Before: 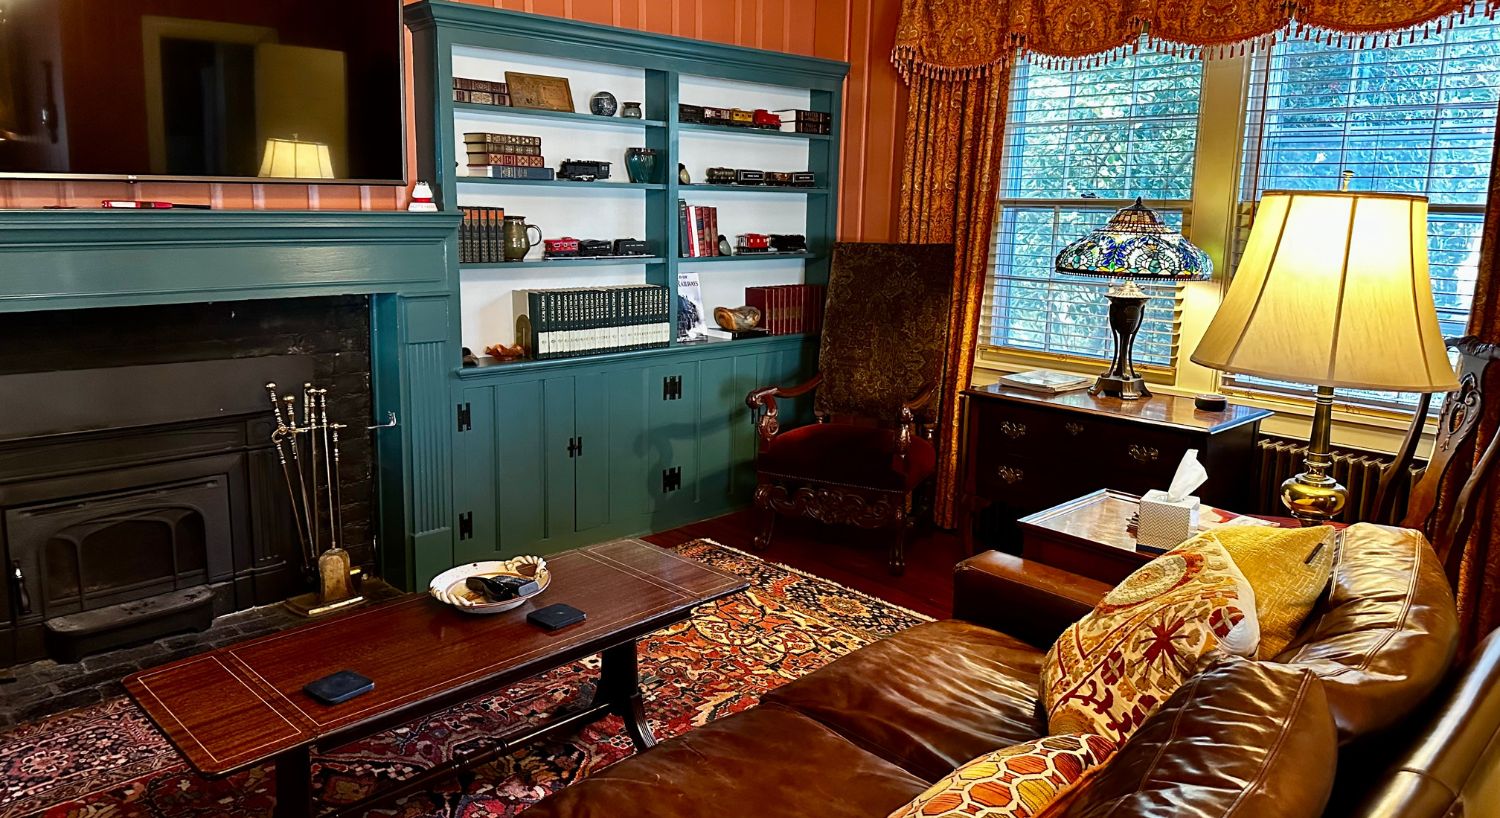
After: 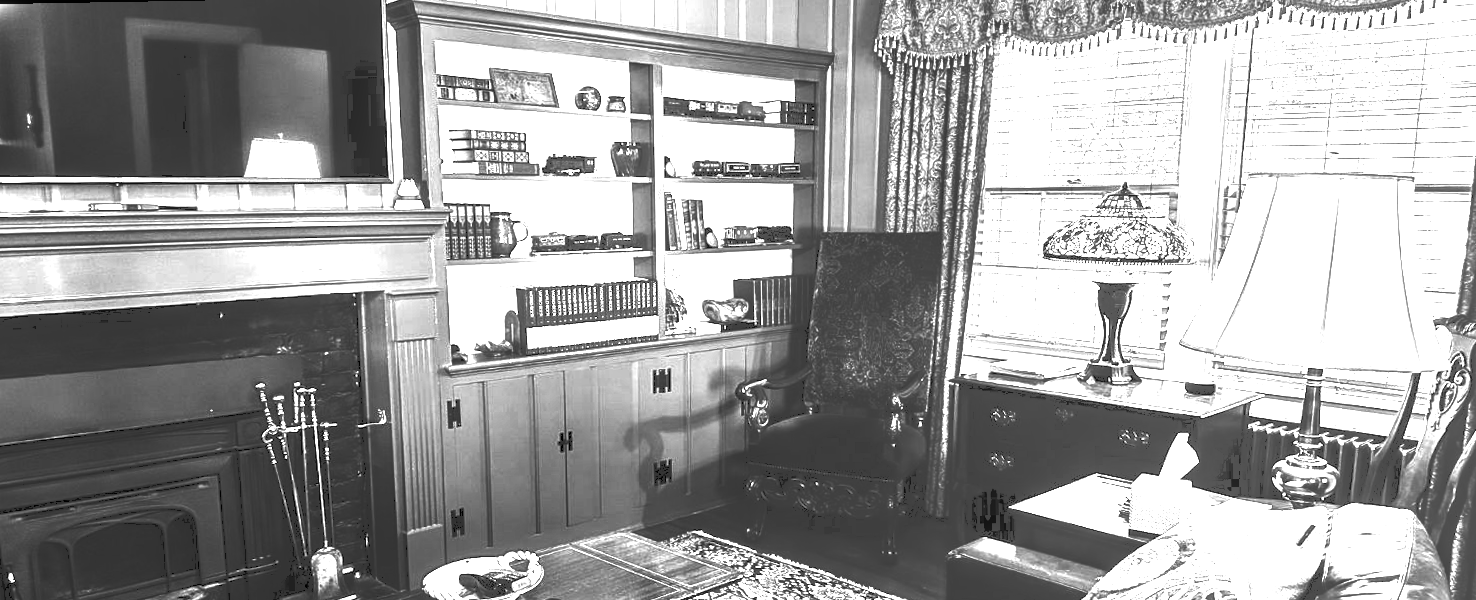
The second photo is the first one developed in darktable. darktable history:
rotate and perspective: rotation -1°, crop left 0.011, crop right 0.989, crop top 0.025, crop bottom 0.975
crop: bottom 24.967%
levels: levels [0, 0.281, 0.562]
white balance: red 0.967, blue 1.049
monochrome: size 3.1
tone curve: curves: ch0 [(0, 0) (0.003, 0.108) (0.011, 0.112) (0.025, 0.117) (0.044, 0.126) (0.069, 0.133) (0.1, 0.146) (0.136, 0.158) (0.177, 0.178) (0.224, 0.212) (0.277, 0.256) (0.335, 0.331) (0.399, 0.423) (0.468, 0.538) (0.543, 0.641) (0.623, 0.721) (0.709, 0.792) (0.801, 0.845) (0.898, 0.917) (1, 1)], preserve colors none
local contrast: on, module defaults
